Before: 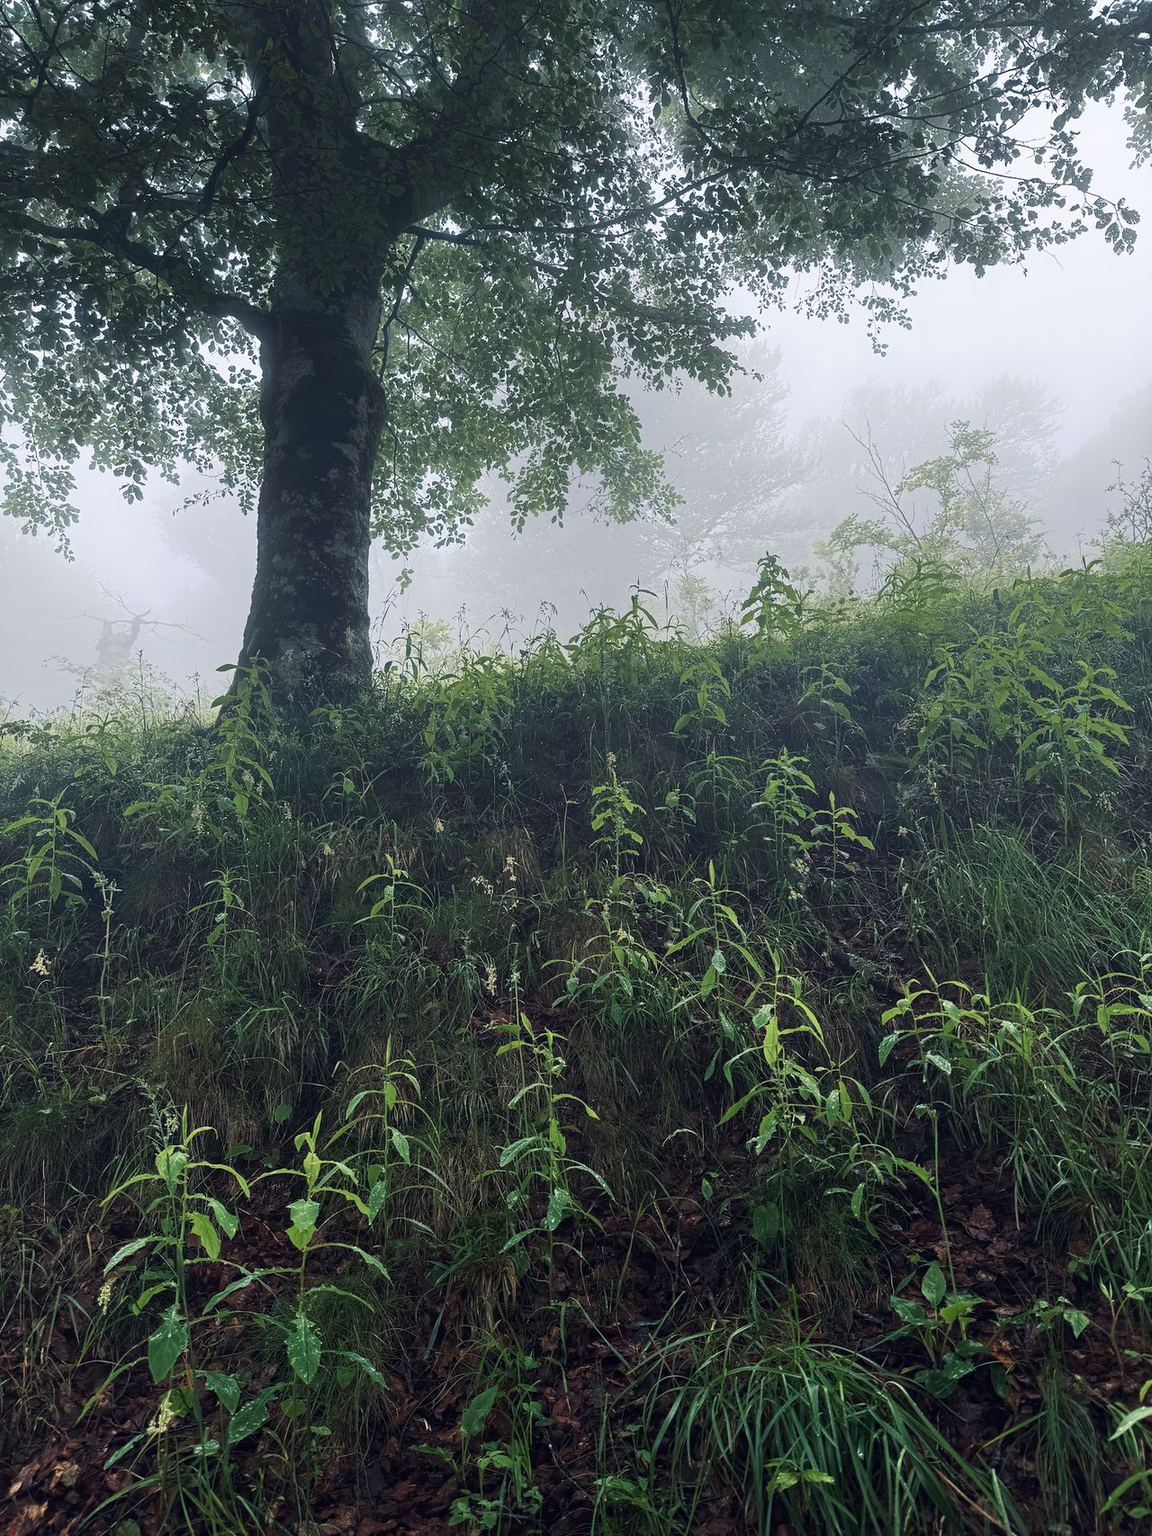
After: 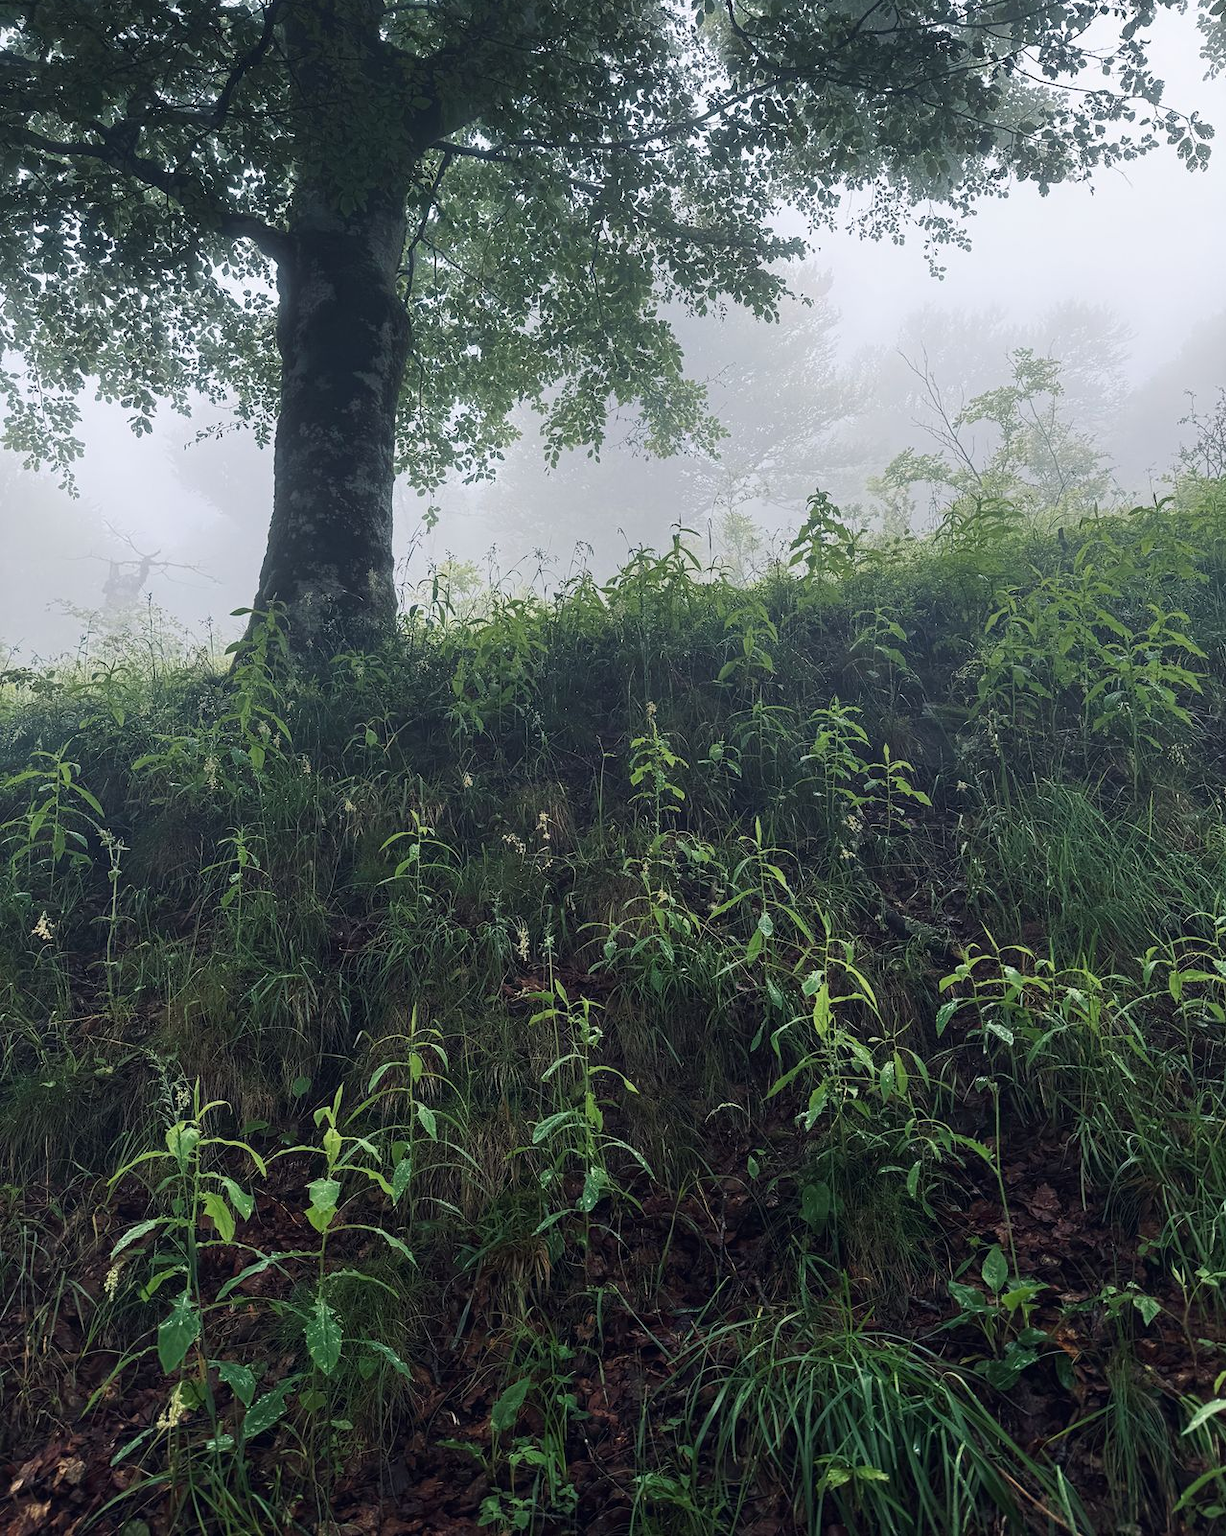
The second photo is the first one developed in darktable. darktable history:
crop and rotate: top 6.093%
